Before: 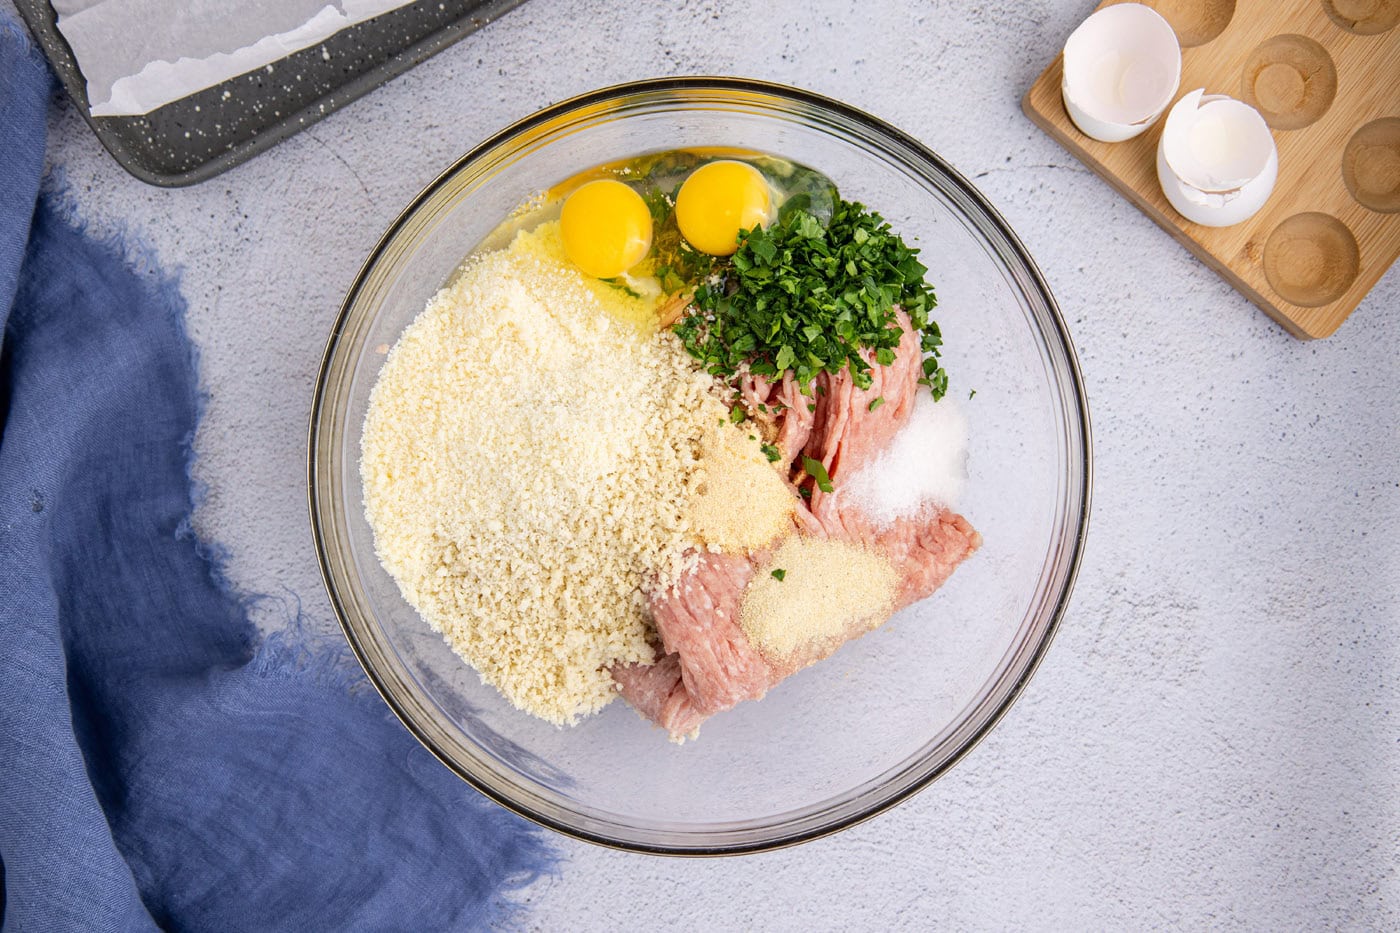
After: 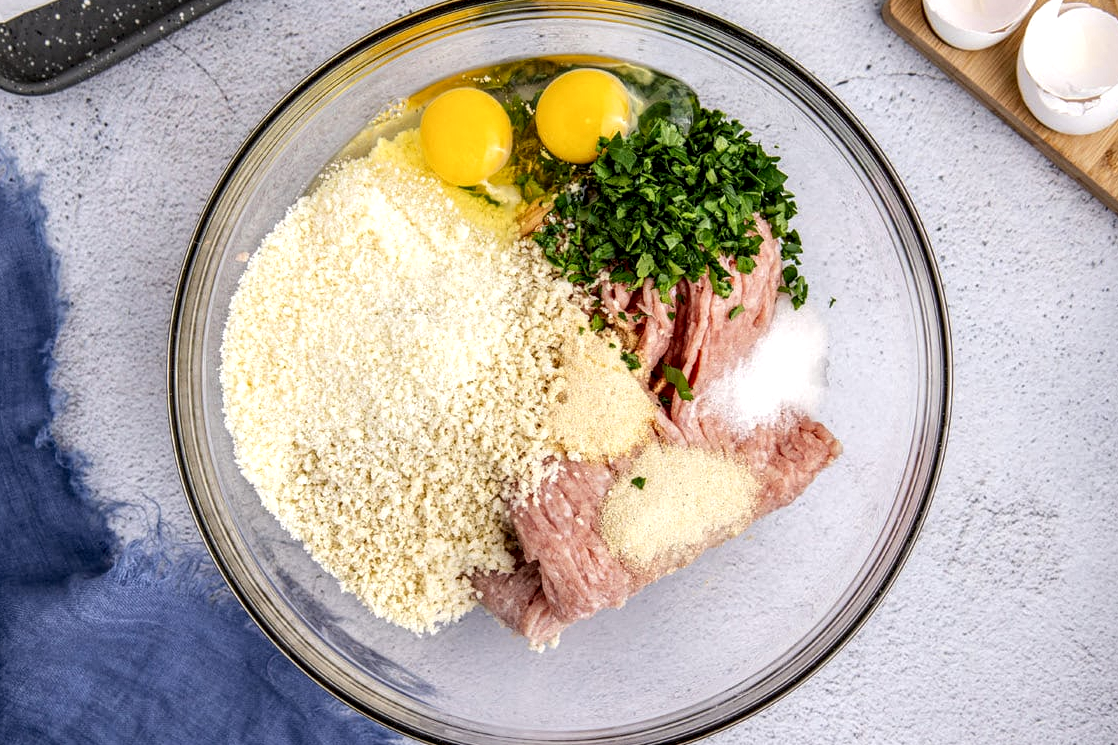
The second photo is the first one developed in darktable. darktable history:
crop and rotate: left 10.071%, top 10.071%, right 10.02%, bottom 10.02%
local contrast: highlights 60%, shadows 60%, detail 160%
